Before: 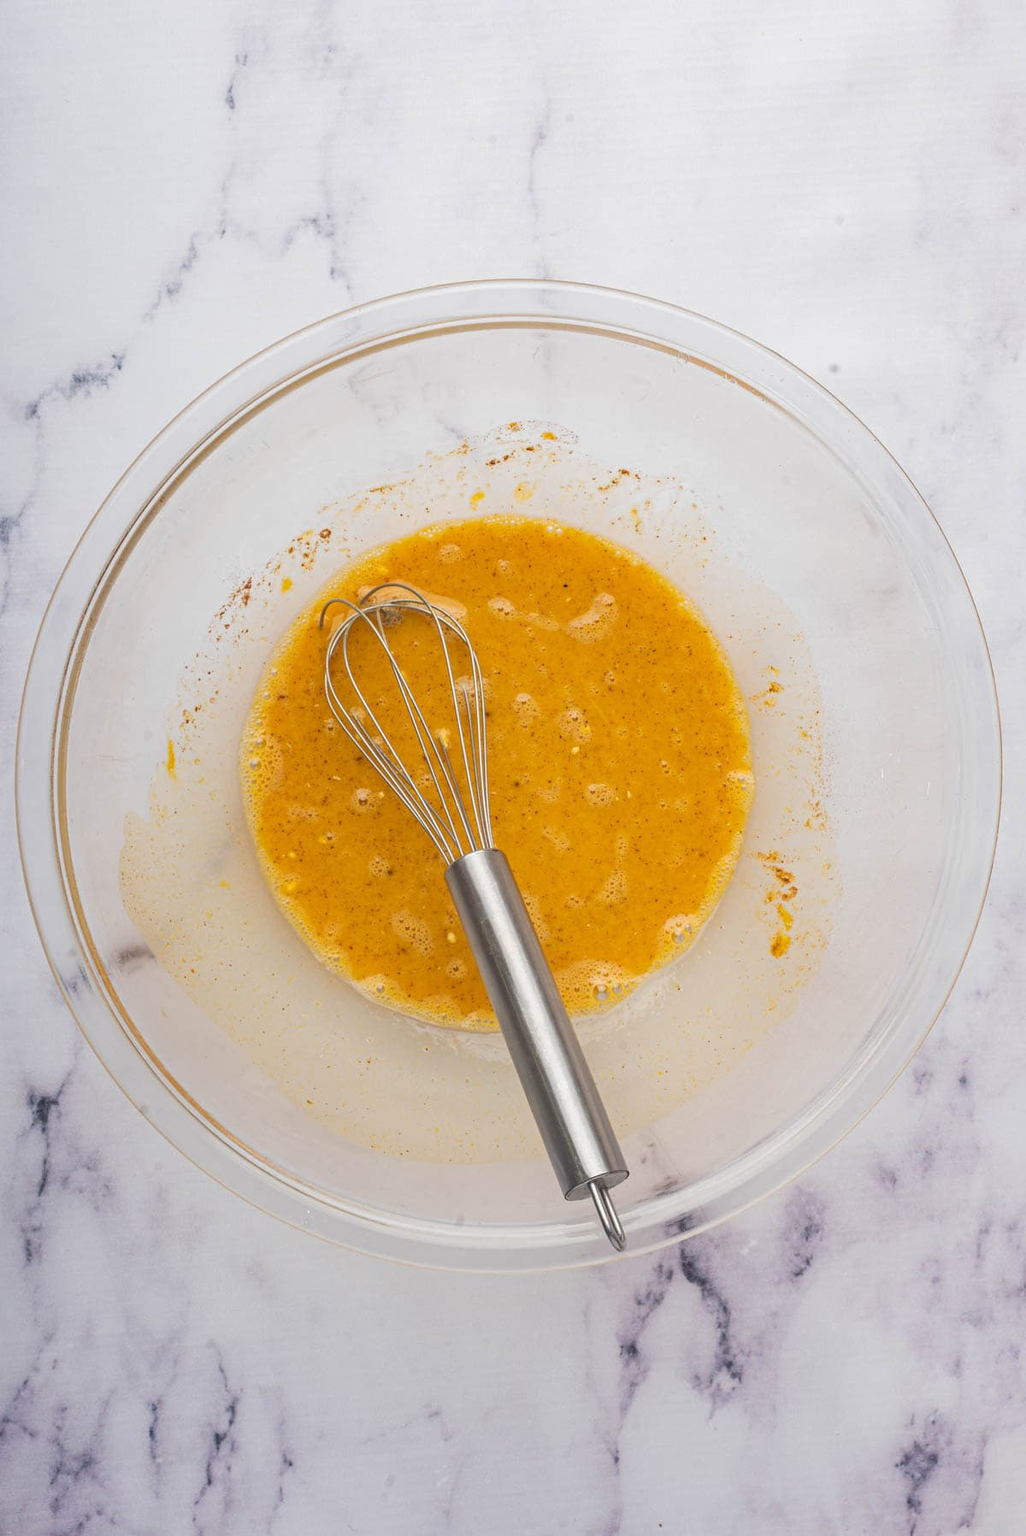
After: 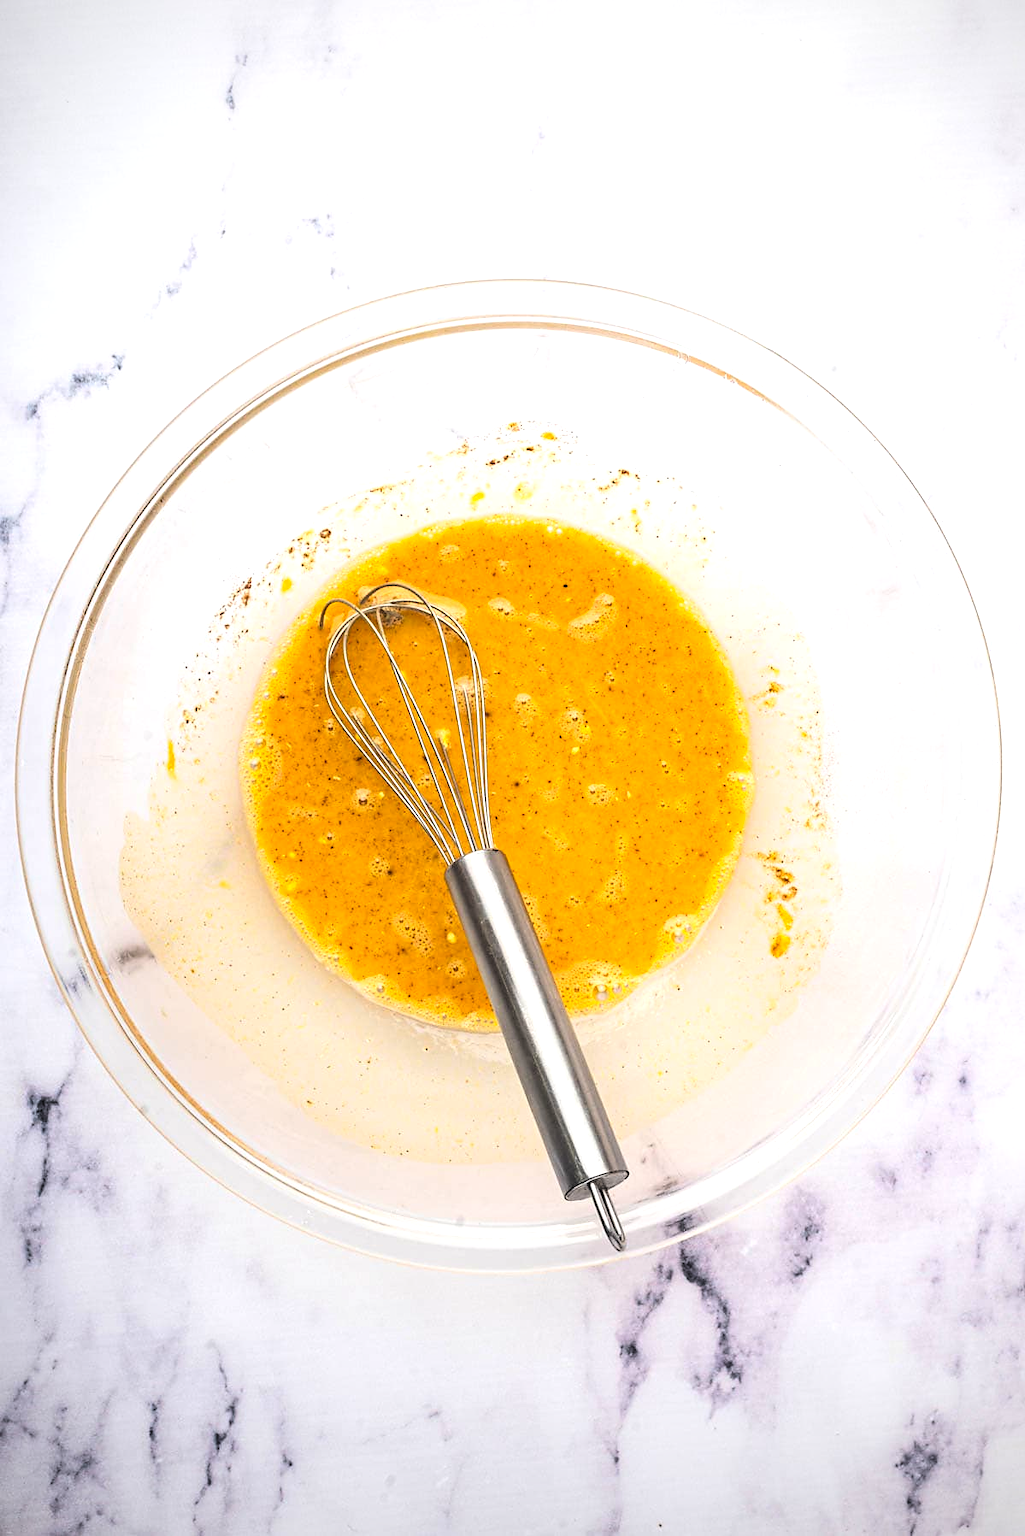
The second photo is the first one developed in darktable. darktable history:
contrast brightness saturation: contrast 0.2, brightness 0.159, saturation 0.223
vignetting: fall-off radius 61.05%
sharpen: radius 1.577, amount 0.364, threshold 1.331
levels: levels [0.182, 0.542, 0.902]
